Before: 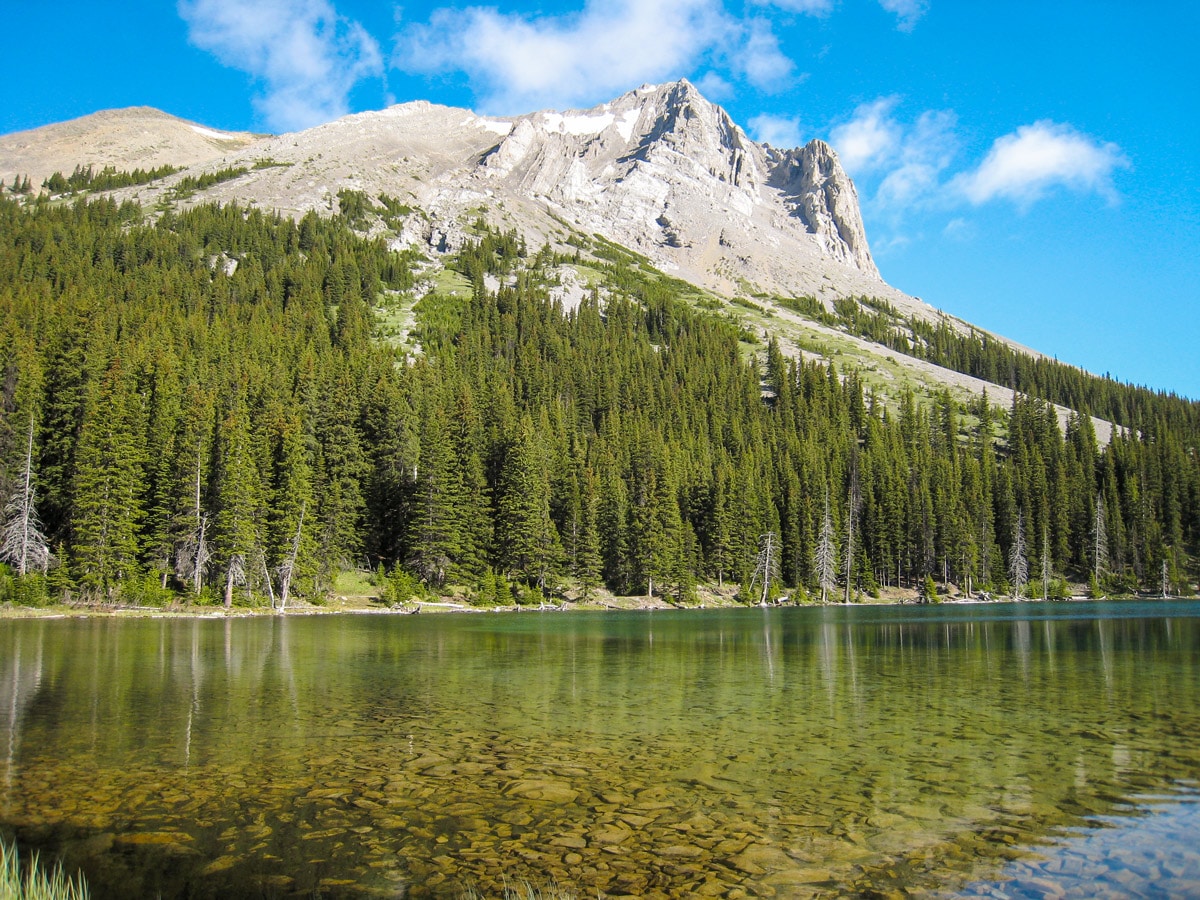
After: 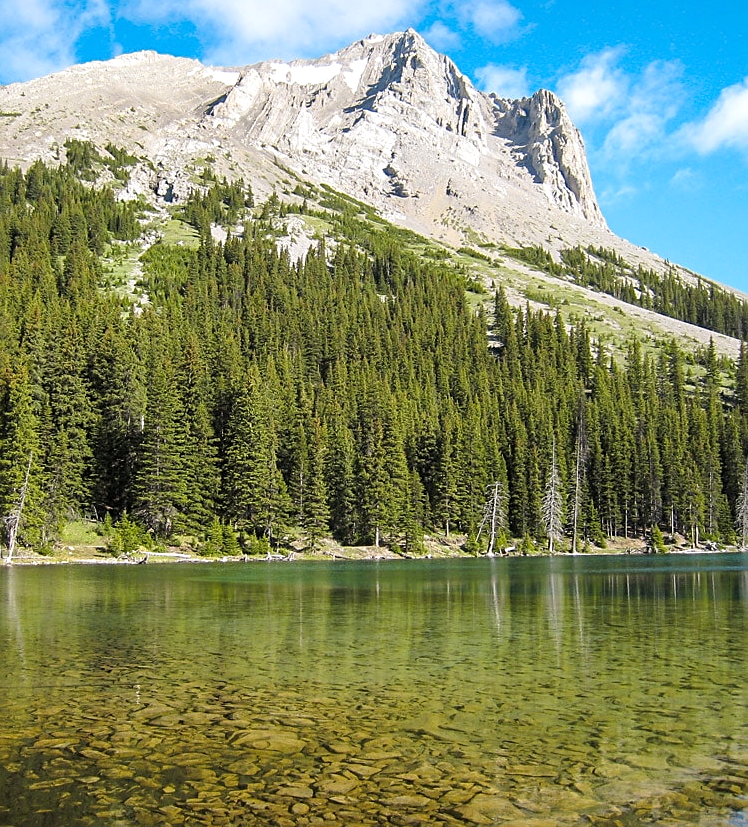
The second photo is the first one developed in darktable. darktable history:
sharpen: amount 0.489
crop and rotate: left 22.829%, top 5.648%, right 14.794%, bottom 2.355%
exposure: exposure 0.123 EV, compensate highlight preservation false
